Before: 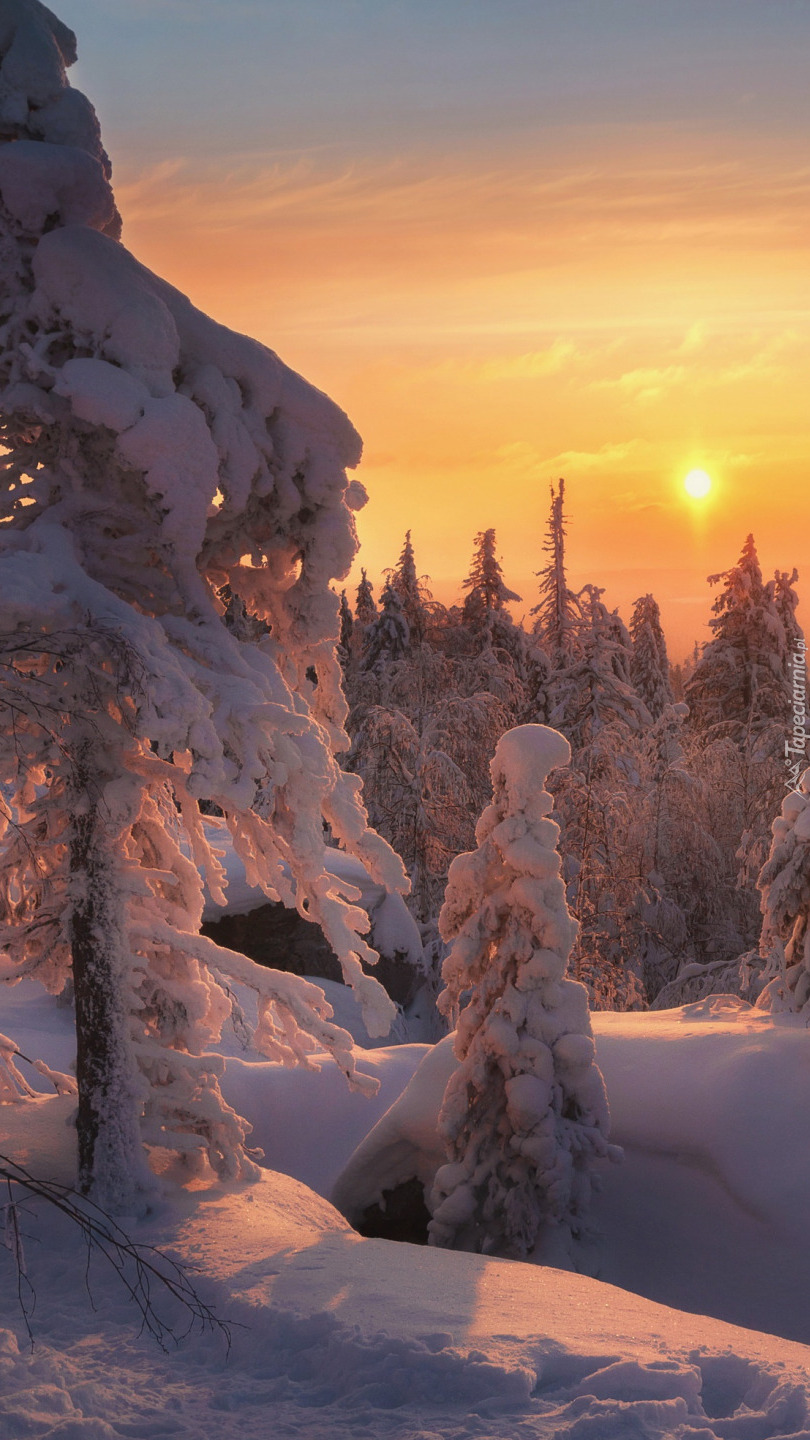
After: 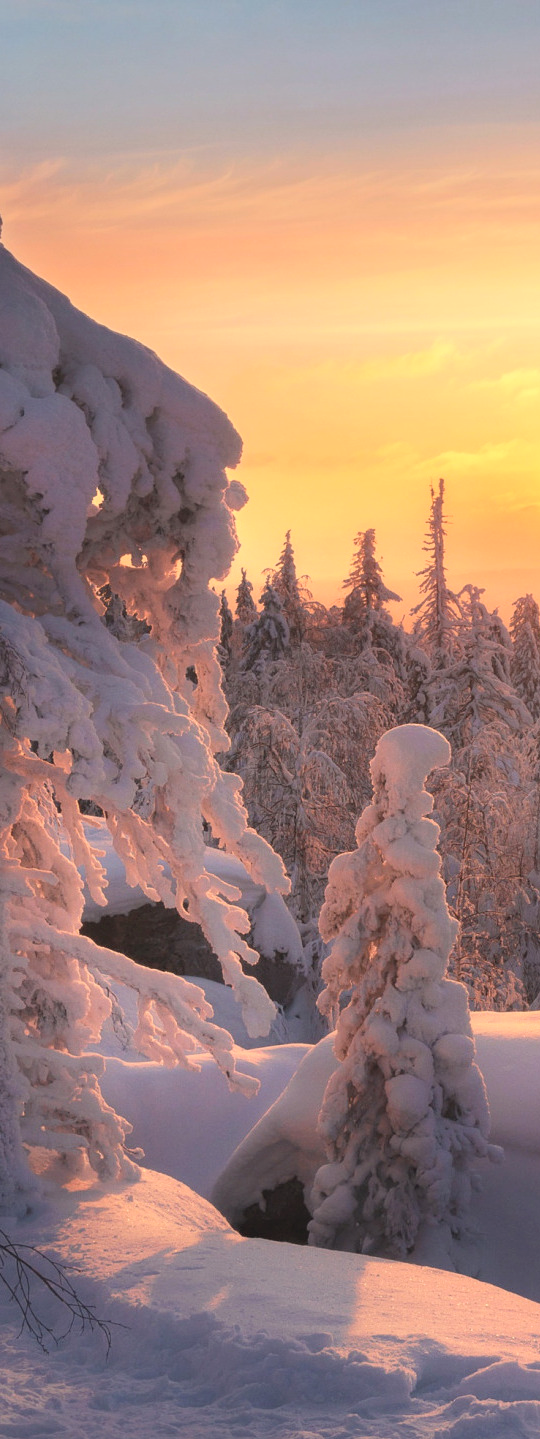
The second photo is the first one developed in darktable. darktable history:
contrast brightness saturation: contrast 0.145, brightness 0.227
crop and rotate: left 14.863%, right 18.423%
